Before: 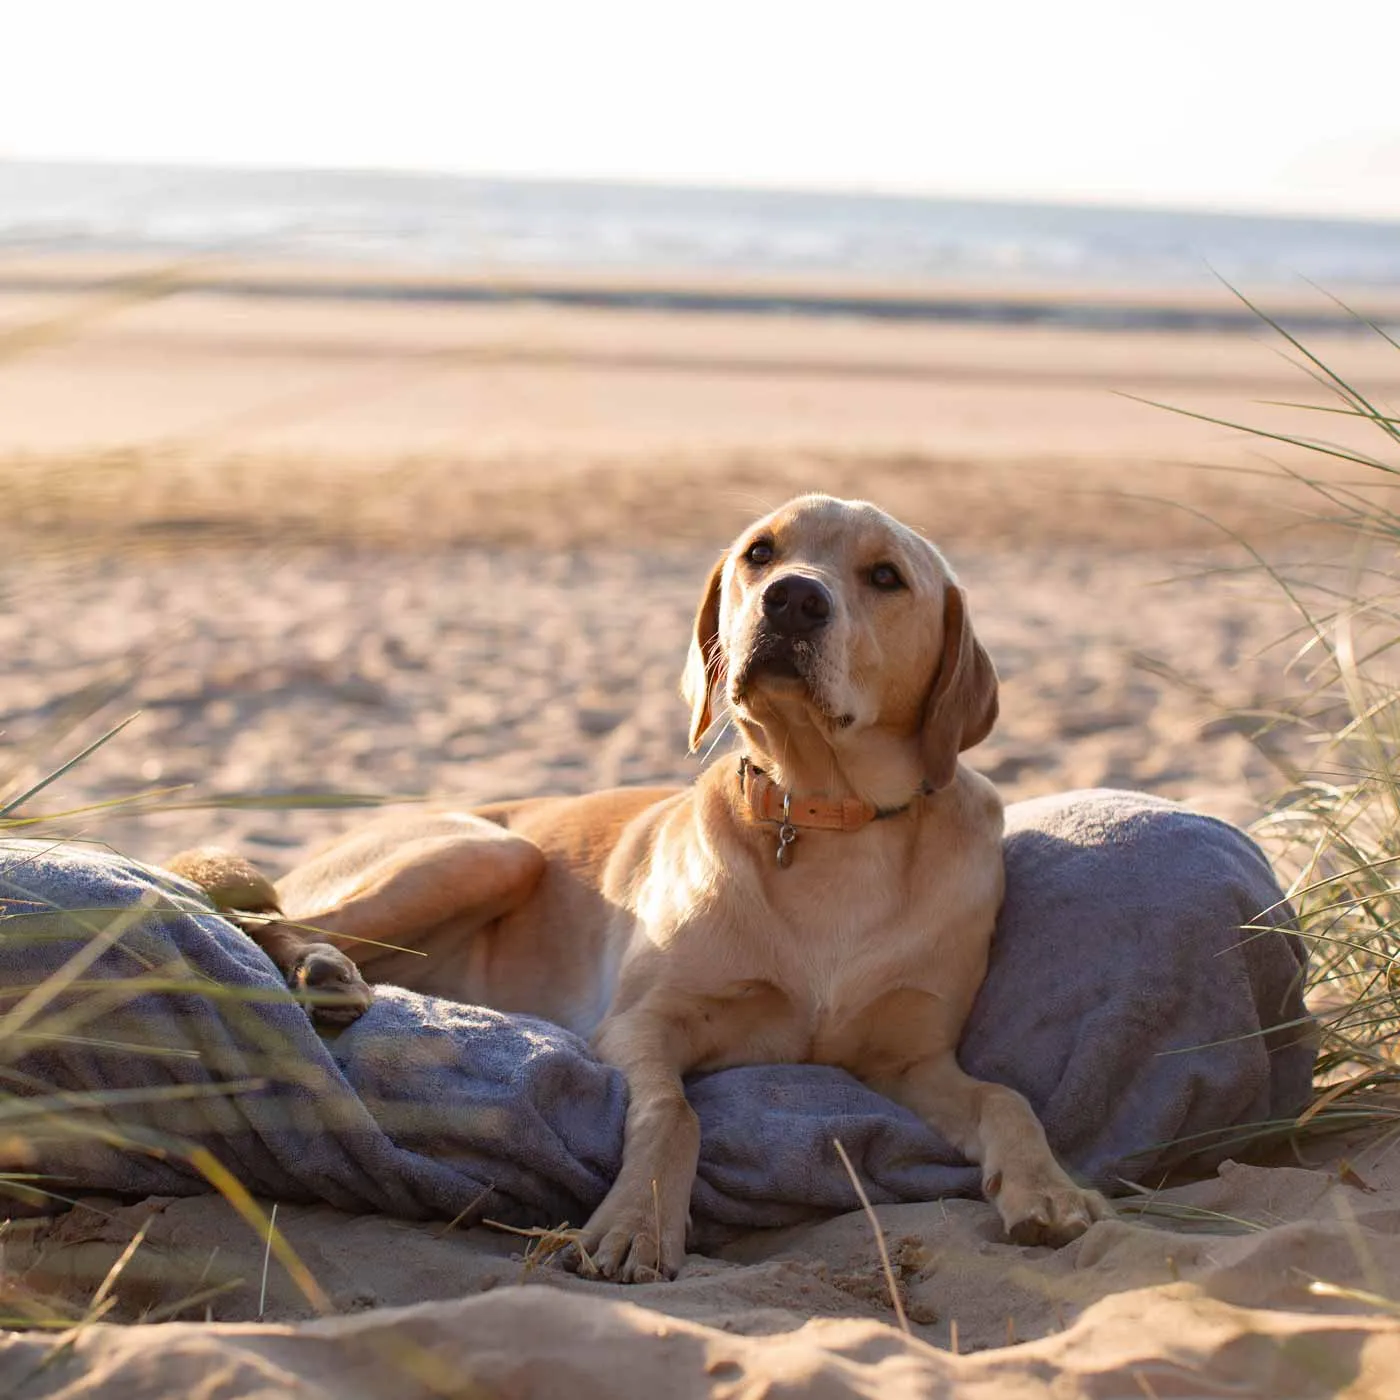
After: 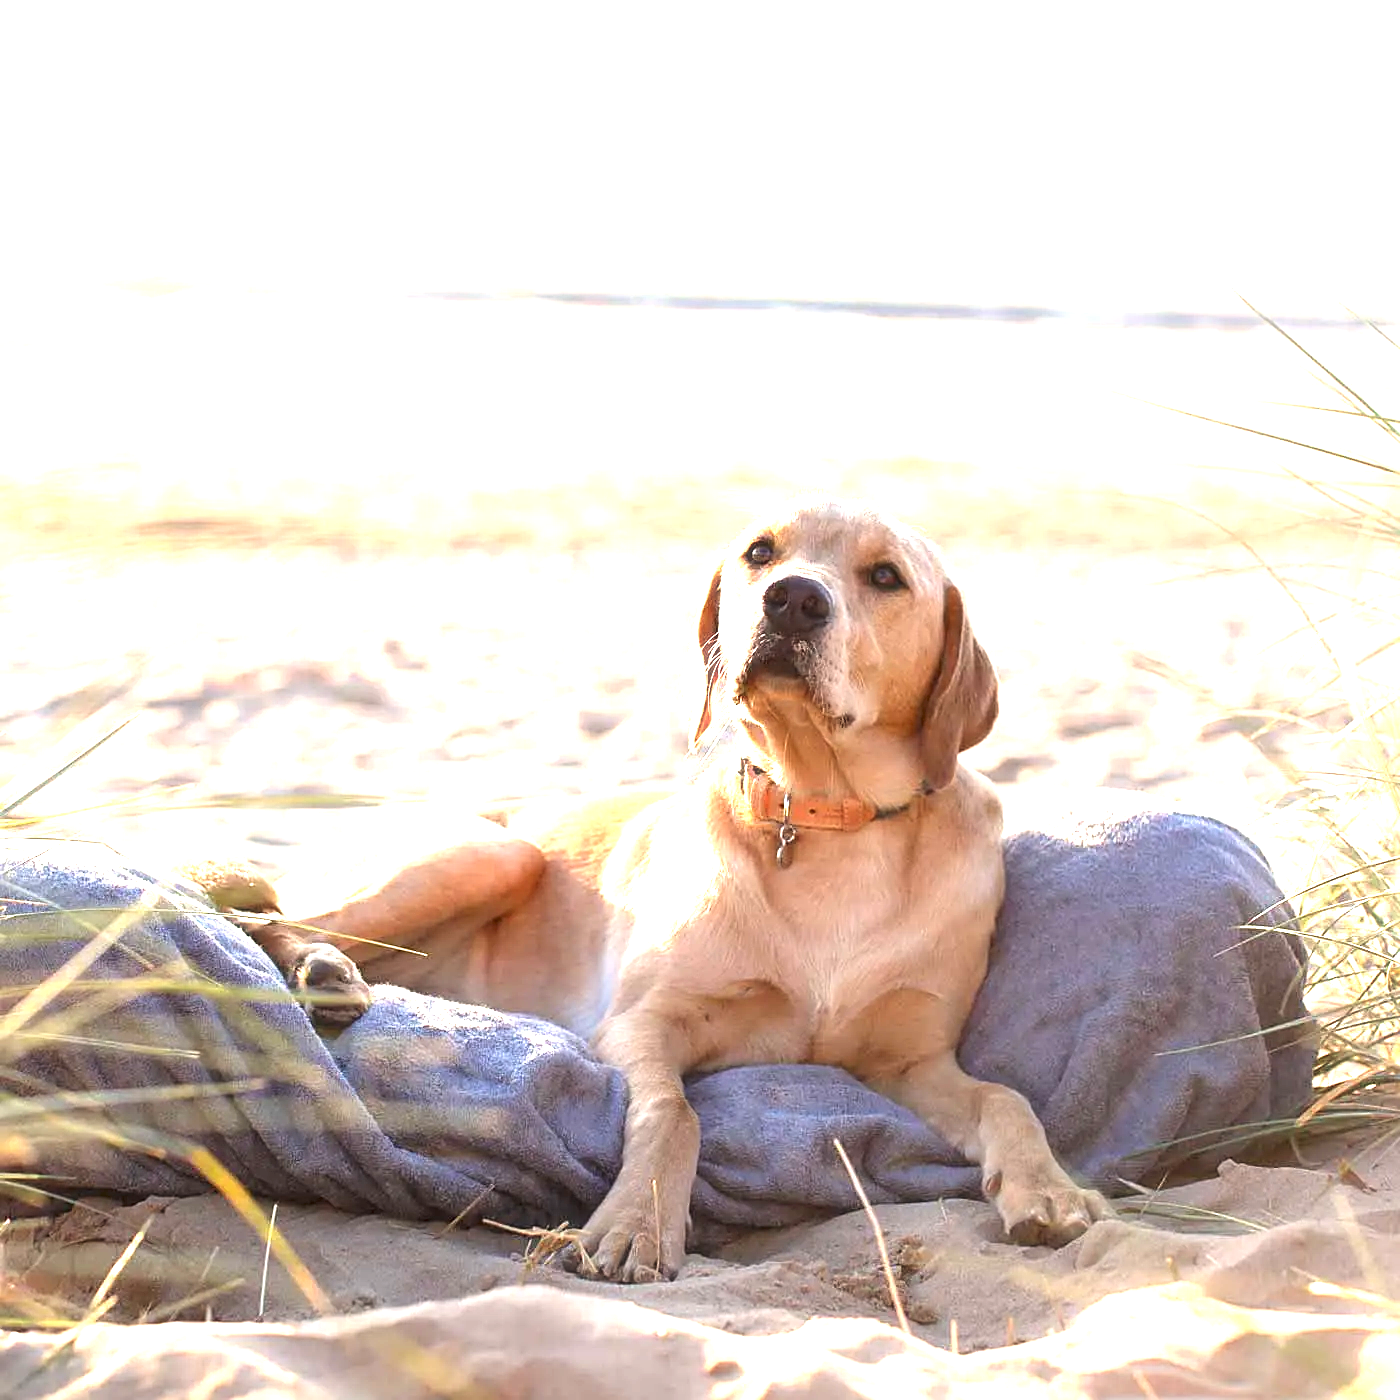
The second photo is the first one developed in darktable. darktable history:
sharpen: on, module defaults
haze removal: strength -0.1, adaptive false
exposure: black level correction 0.001, exposure 1.719 EV, compensate exposure bias true, compensate highlight preservation false
